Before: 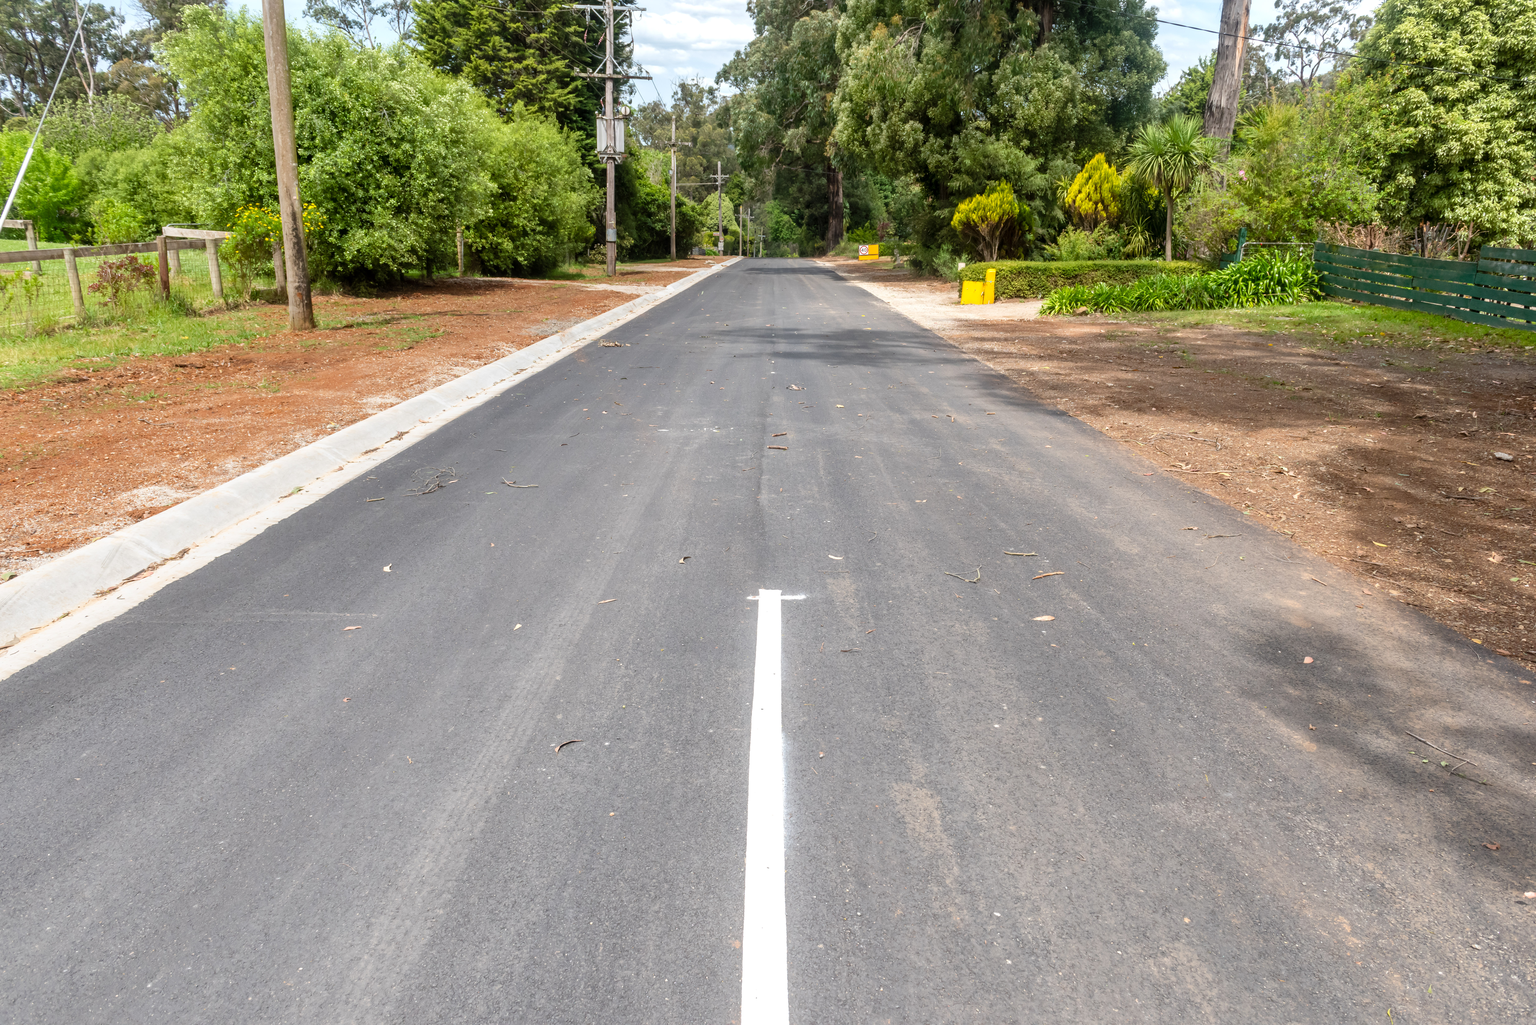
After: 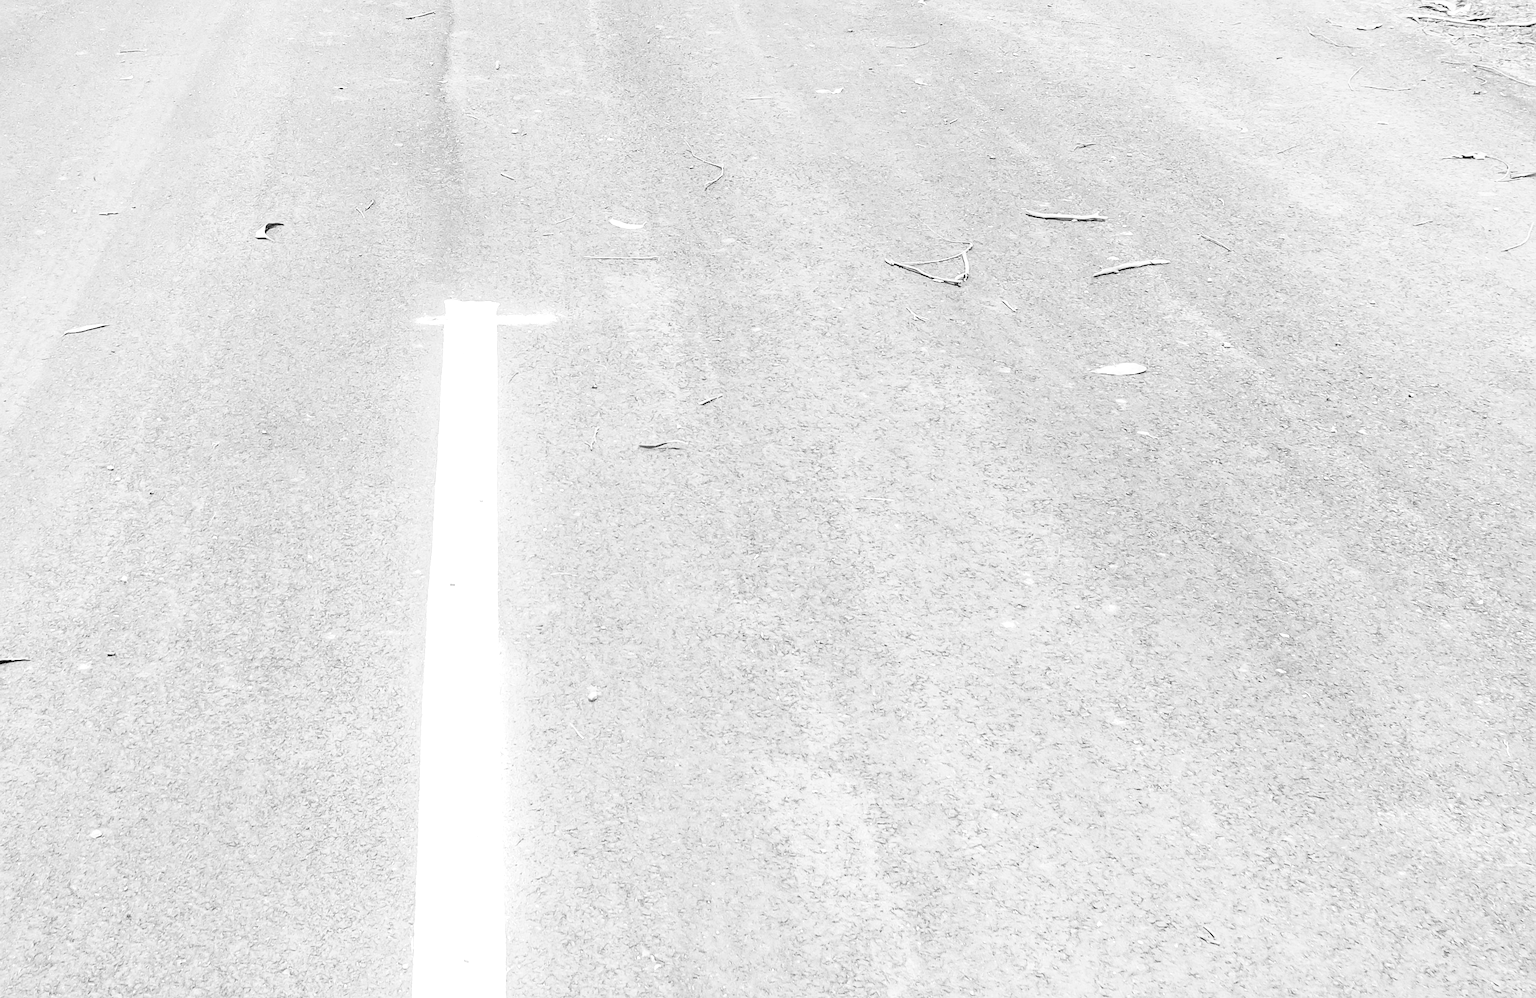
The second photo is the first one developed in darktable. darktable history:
monochrome: on, module defaults
color balance rgb: shadows lift › chroma 1%, shadows lift › hue 113°, highlights gain › chroma 0.2%, highlights gain › hue 333°, perceptual saturation grading › global saturation 20%, perceptual saturation grading › highlights -25%, perceptual saturation grading › shadows 25%, contrast -10%
exposure: black level correction 0, exposure 0.5 EV, compensate highlight preservation false
sharpen: on, module defaults
contrast brightness saturation: contrast 0.19, brightness -0.11, saturation 0.21
crop: left 37.221%, top 45.169%, right 20.63%, bottom 13.777%
base curve: curves: ch0 [(0, 0) (0.028, 0.03) (0.121, 0.232) (0.46, 0.748) (0.859, 0.968) (1, 1)], preserve colors none
